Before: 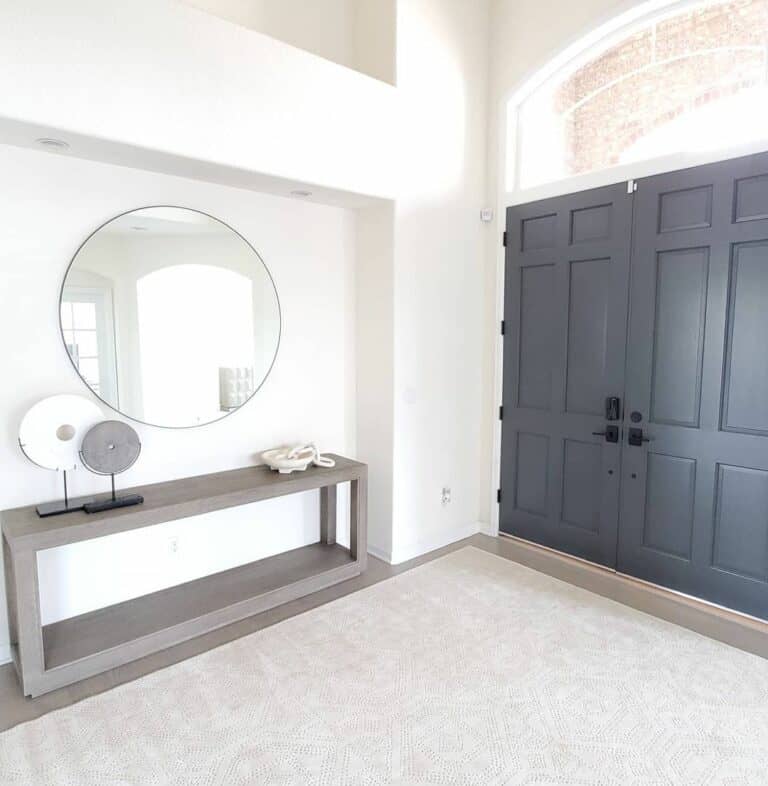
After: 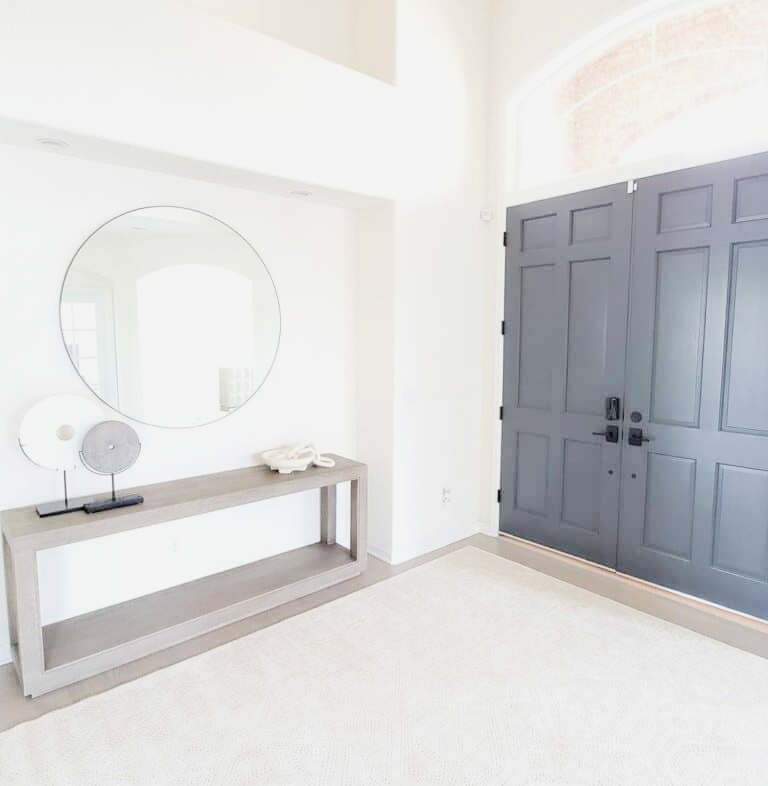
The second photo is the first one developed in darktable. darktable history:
exposure: black level correction 0, exposure 1.127 EV, compensate exposure bias true, compensate highlight preservation false
filmic rgb: black relative exposure -7.65 EV, white relative exposure 4.56 EV, hardness 3.61
